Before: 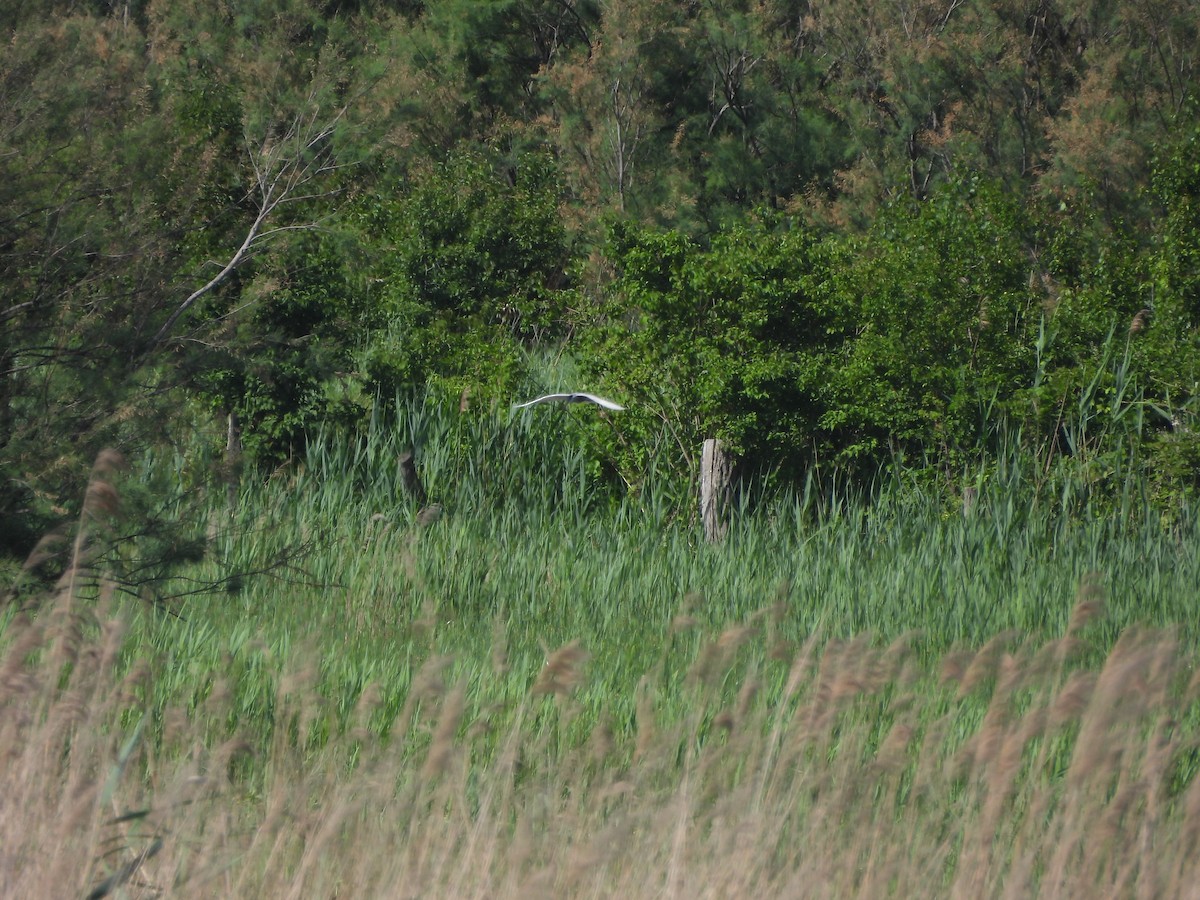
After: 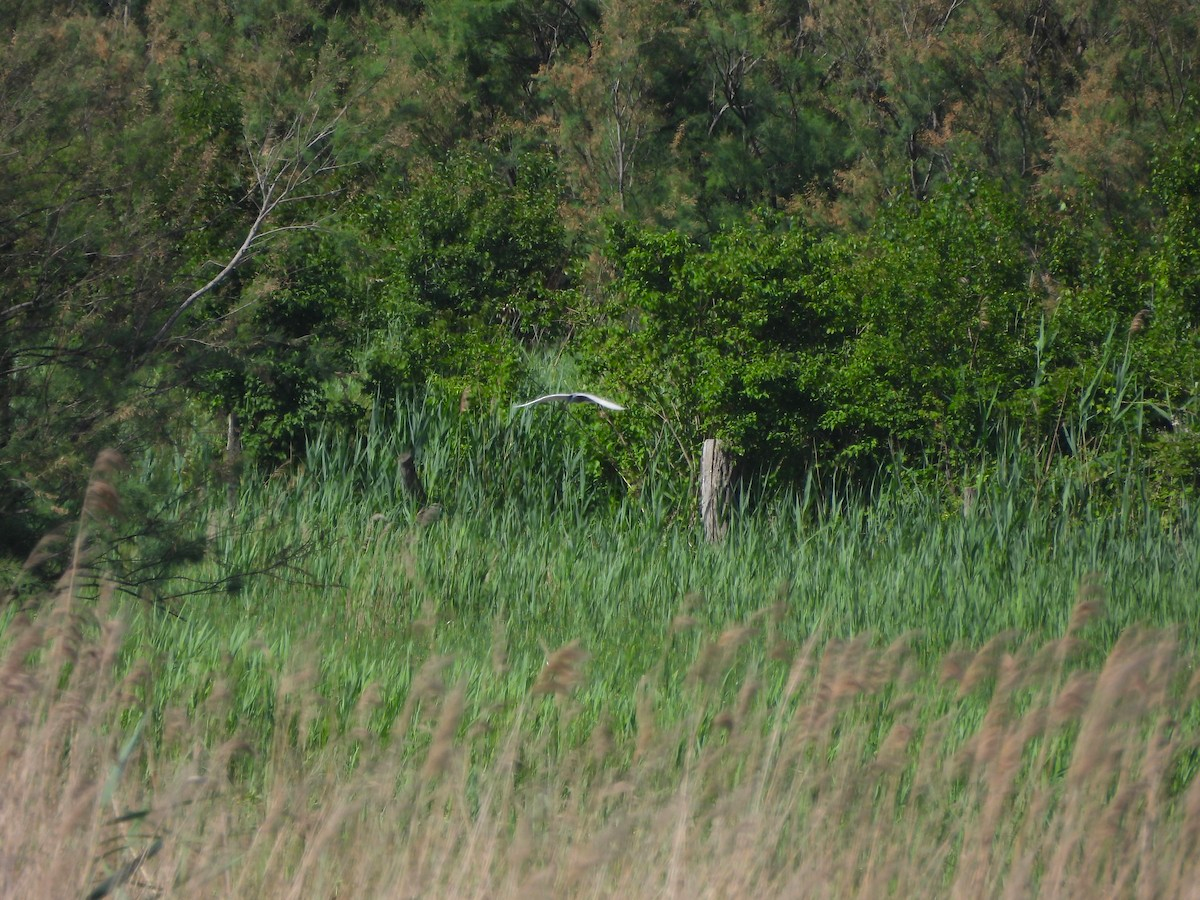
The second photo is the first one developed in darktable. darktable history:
contrast brightness saturation: contrast 0.045, saturation 0.151
